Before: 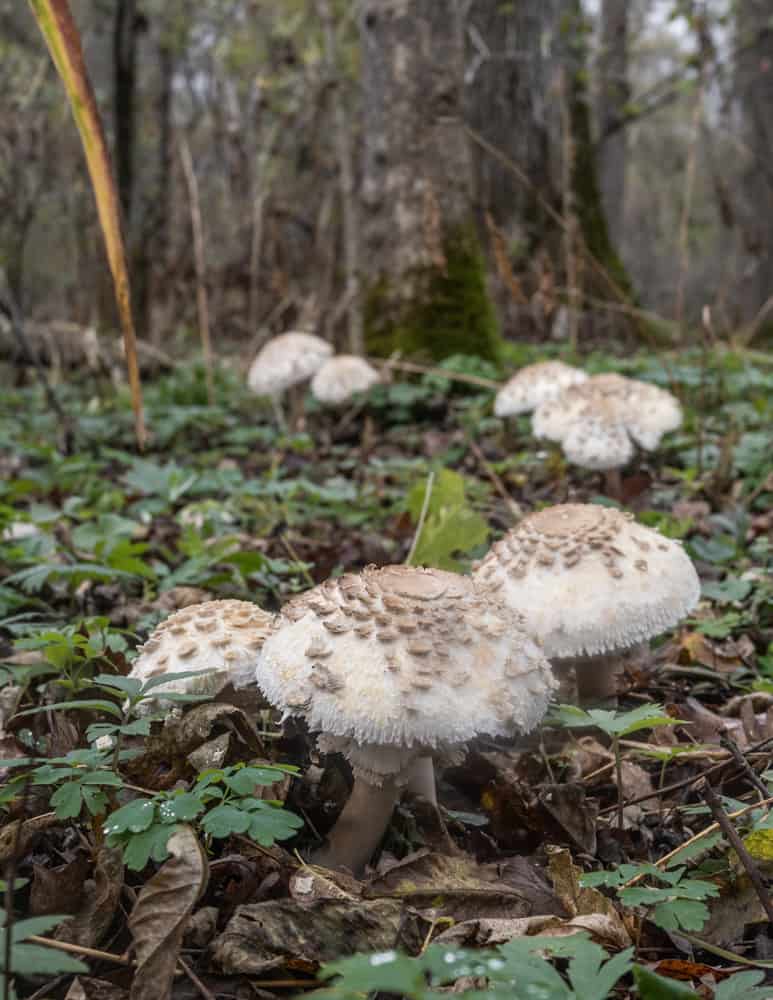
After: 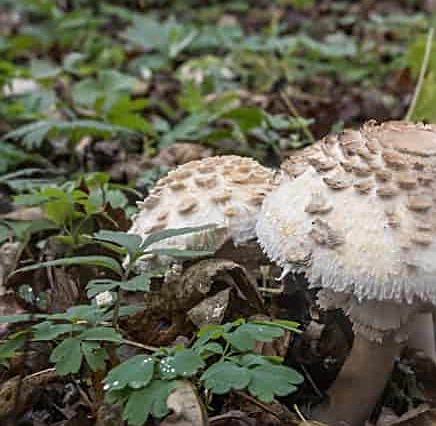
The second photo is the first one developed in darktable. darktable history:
sharpen: on, module defaults
crop: top 44.483%, right 43.593%, bottom 12.892%
